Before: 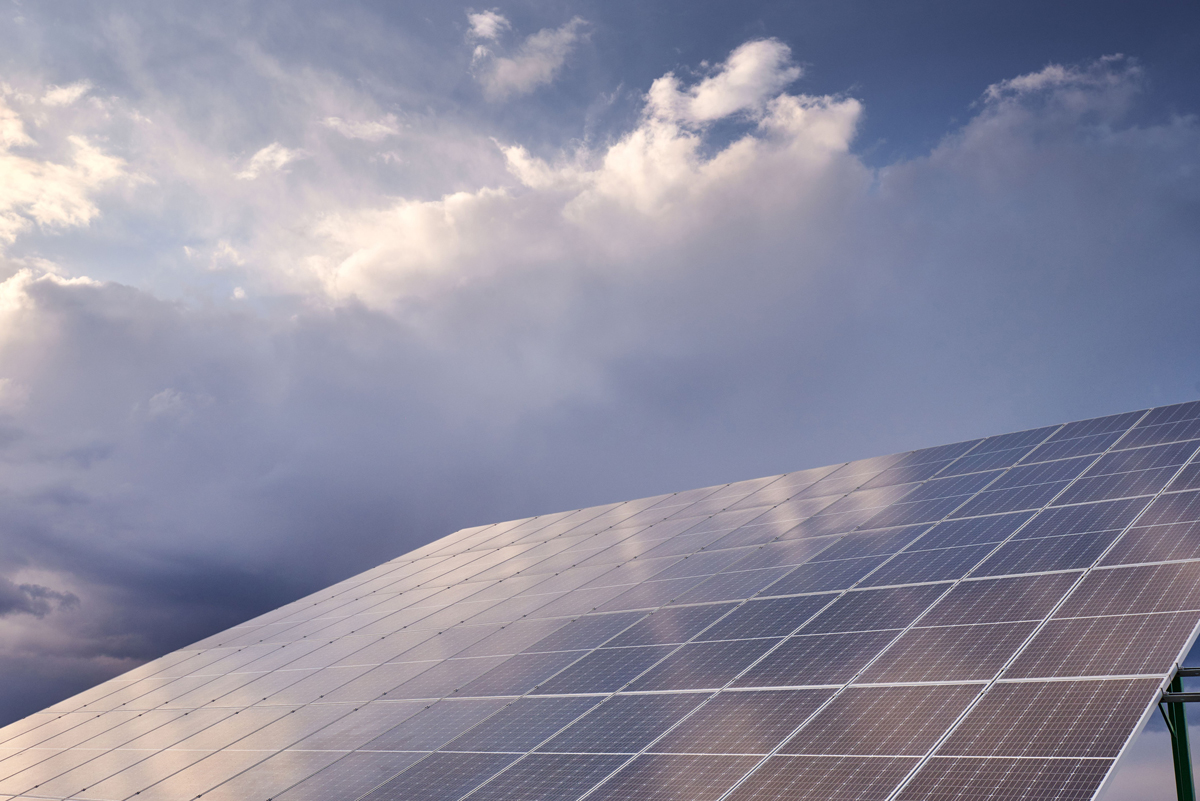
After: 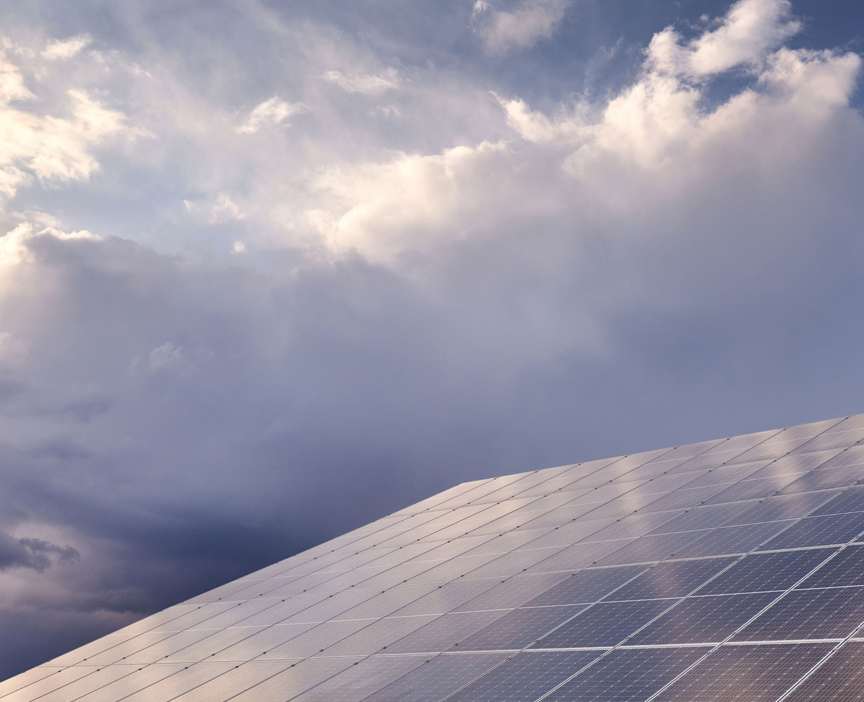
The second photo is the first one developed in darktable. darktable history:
crop: top 5.803%, right 27.864%, bottom 5.804%
contrast brightness saturation: contrast 0.03, brightness -0.04
